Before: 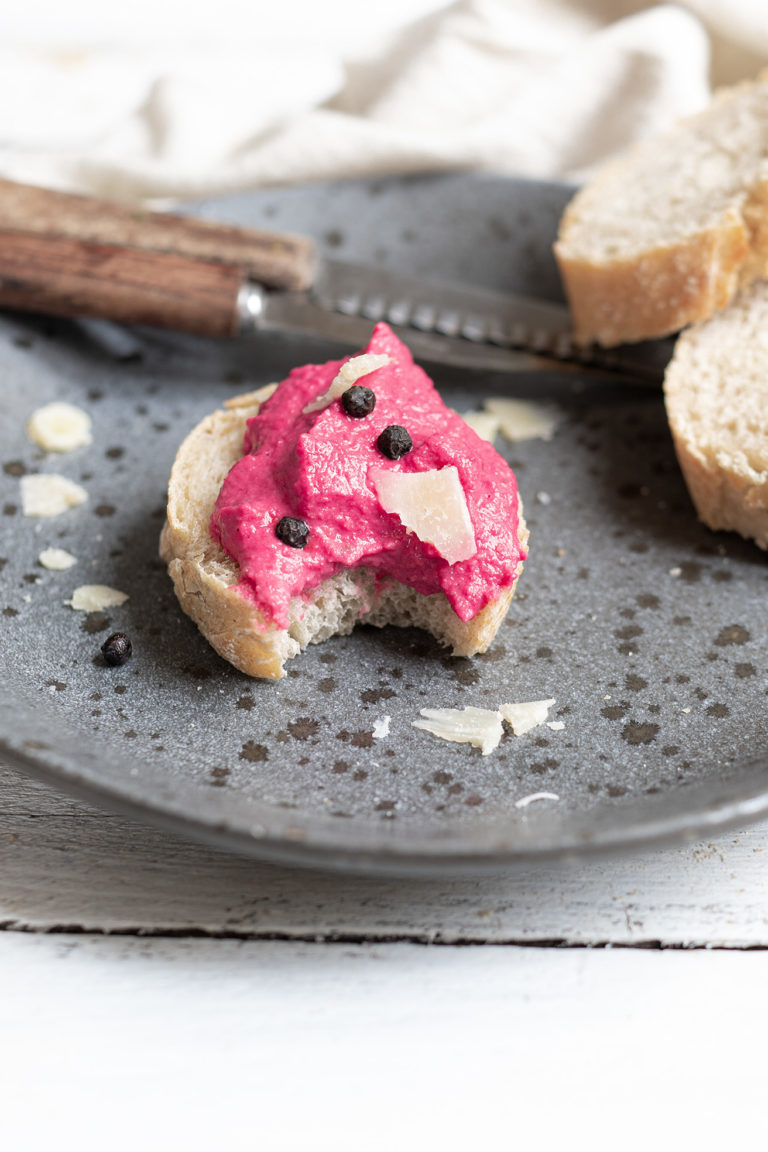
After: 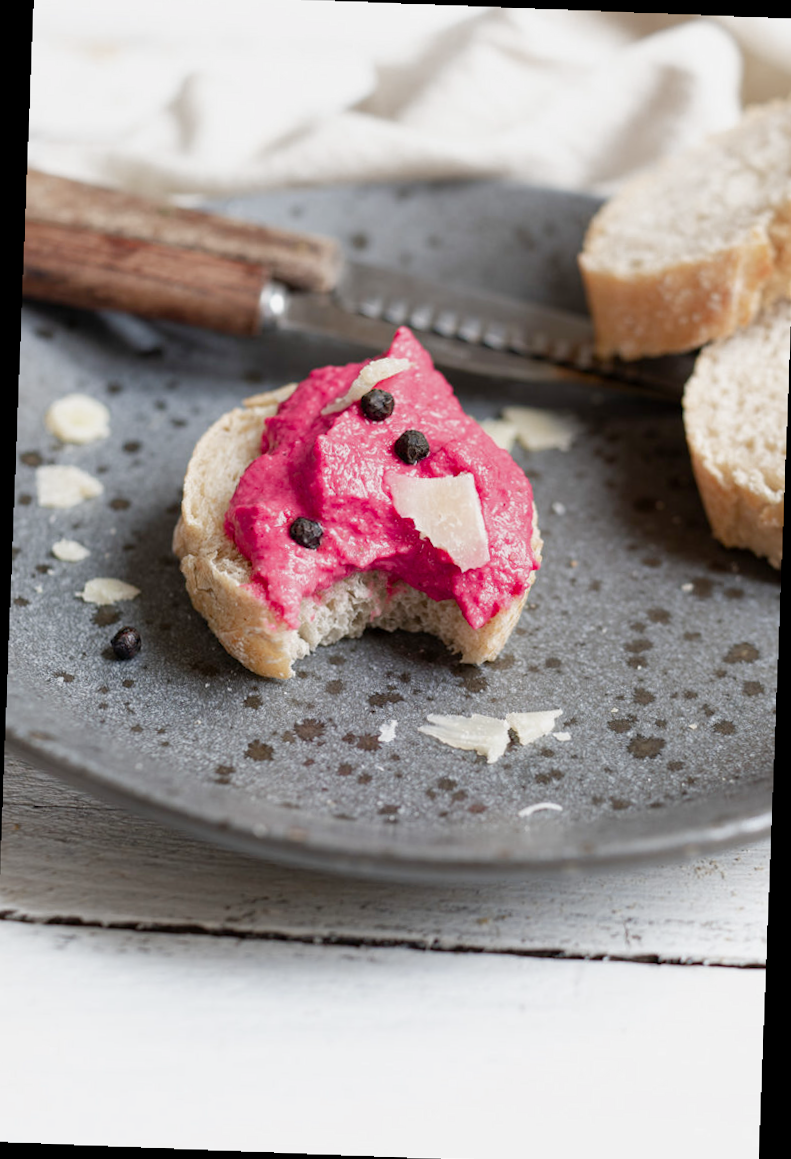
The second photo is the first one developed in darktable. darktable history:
rotate and perspective: rotation 1.72°, automatic cropping off
color balance rgb: perceptual saturation grading › global saturation 20%, perceptual saturation grading › highlights -50%, perceptual saturation grading › shadows 30%
exposure: exposure -0.153 EV, compensate highlight preservation false
crop and rotate: angle -0.5°
